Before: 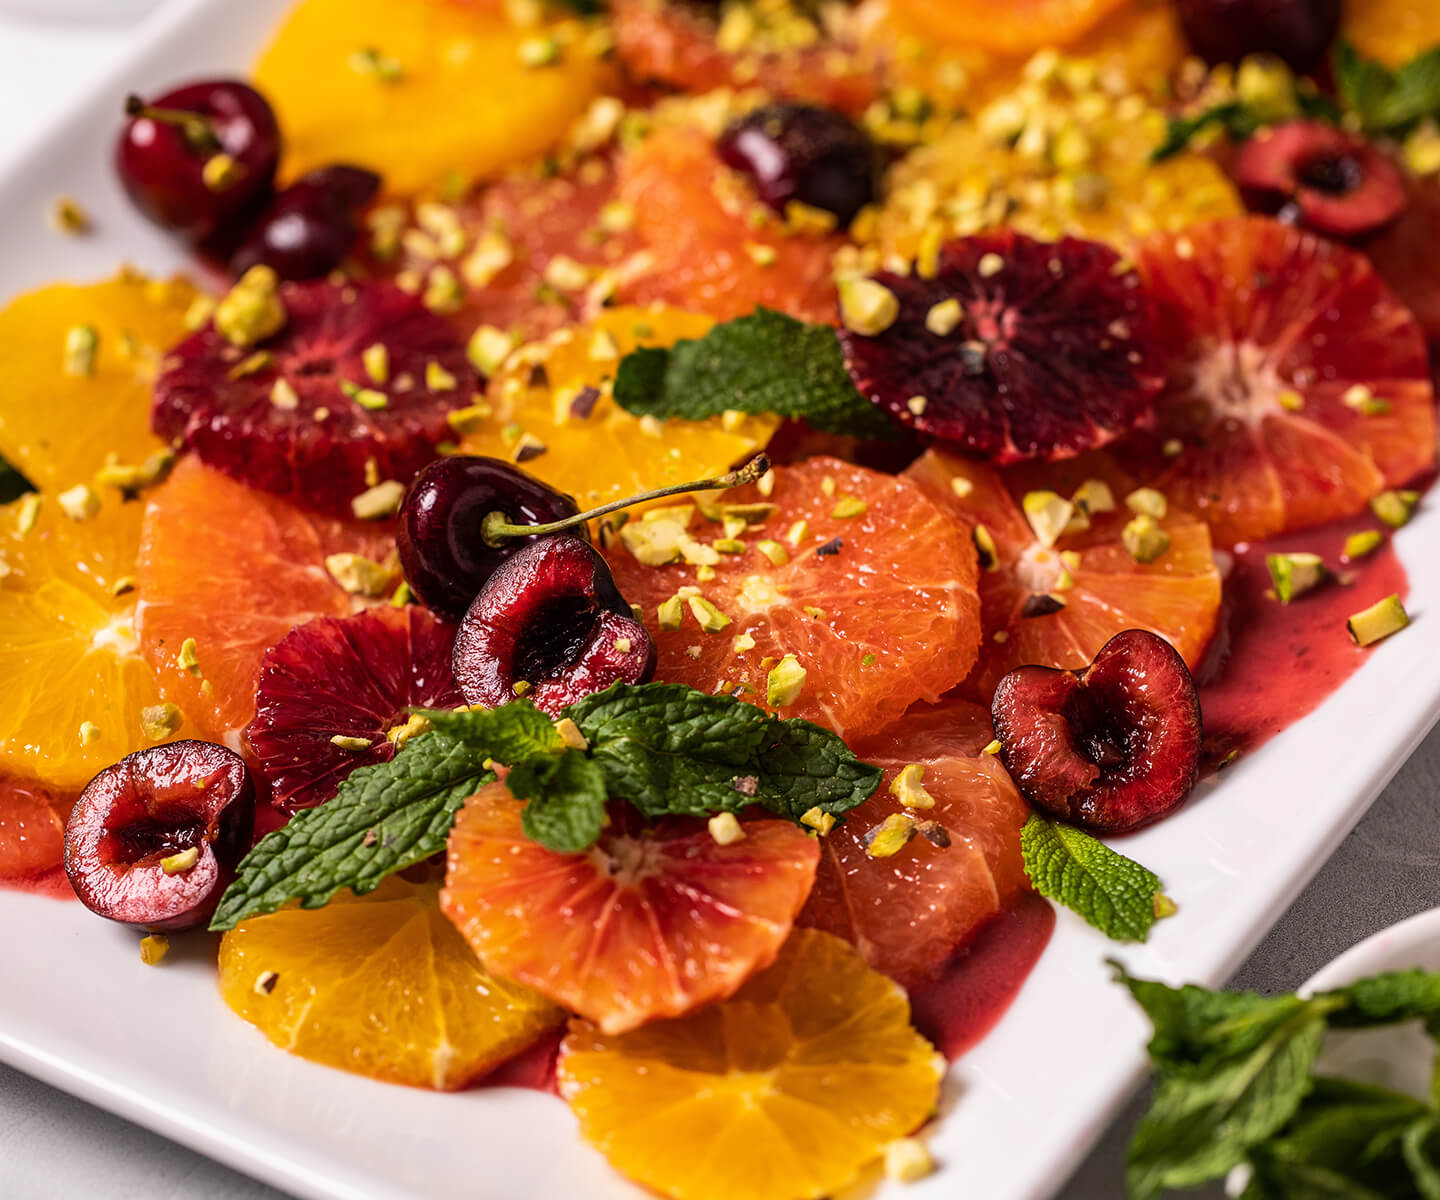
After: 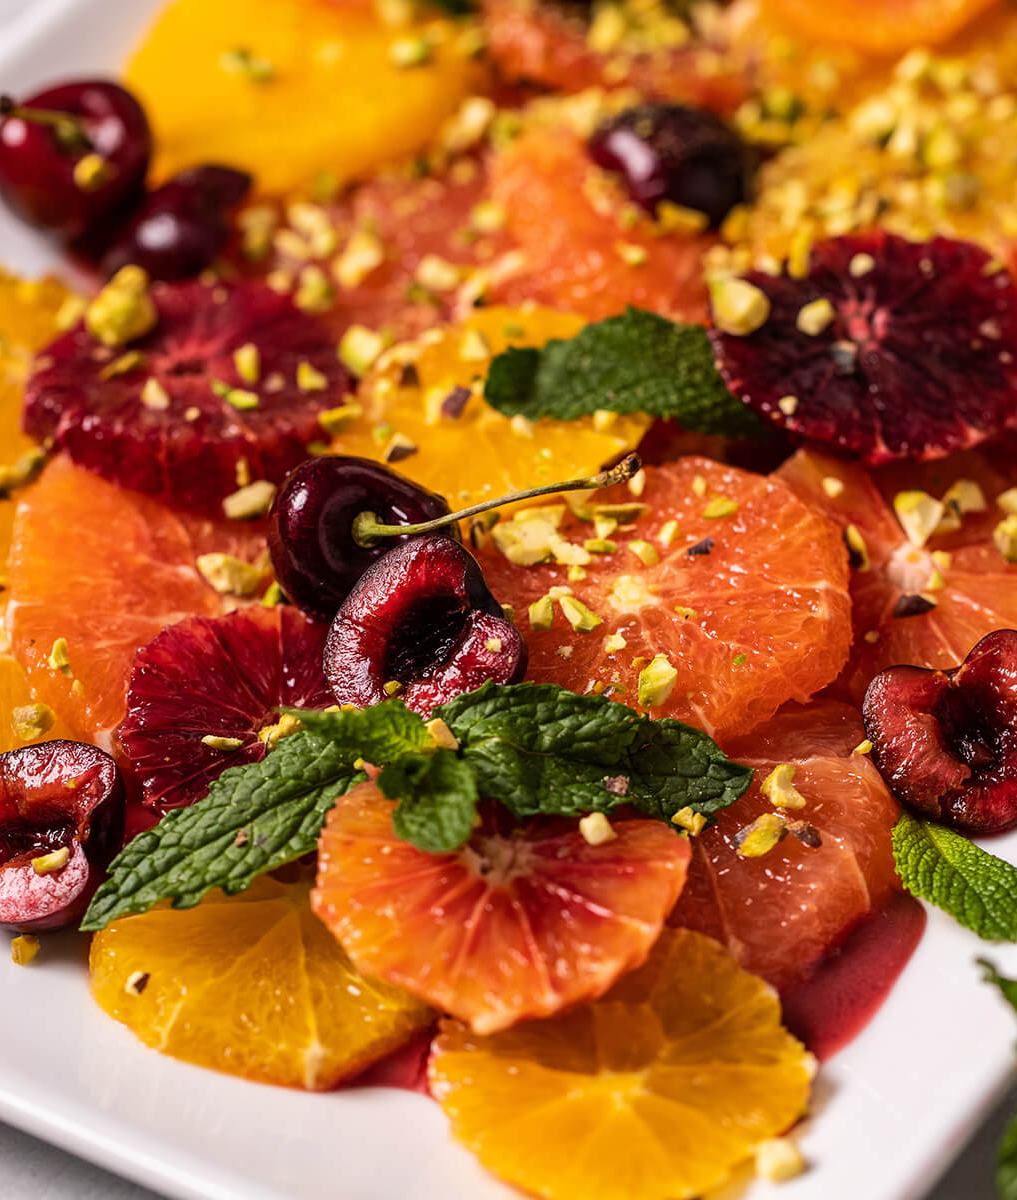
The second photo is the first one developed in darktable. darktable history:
crop and rotate: left 9.01%, right 20.297%
